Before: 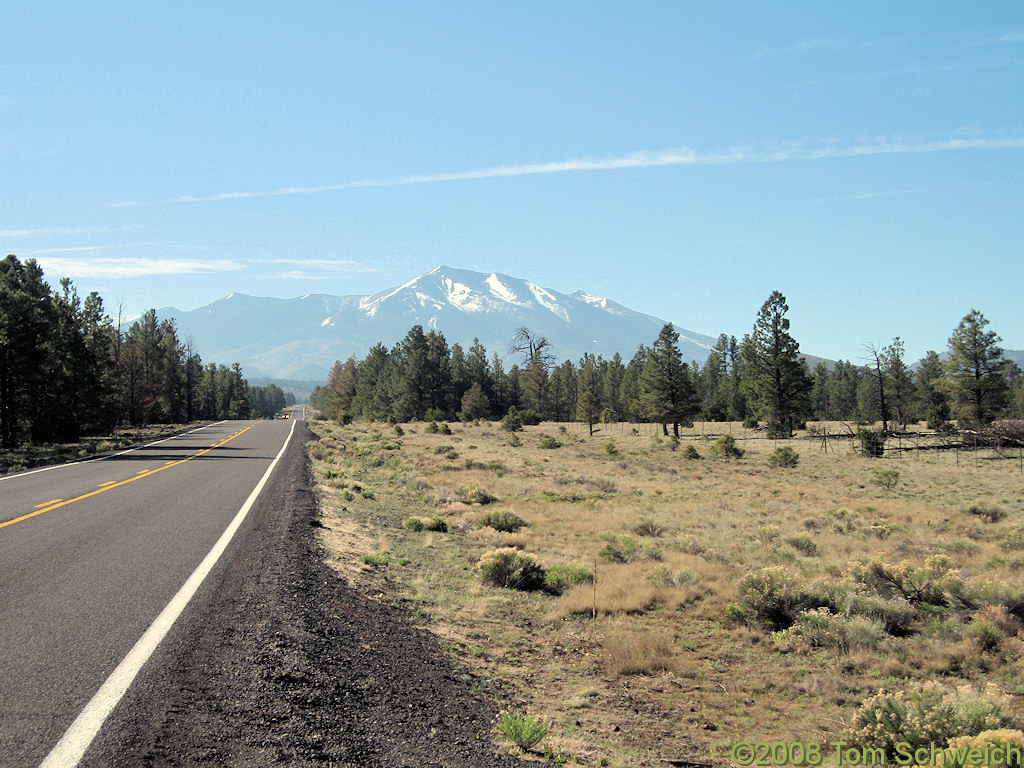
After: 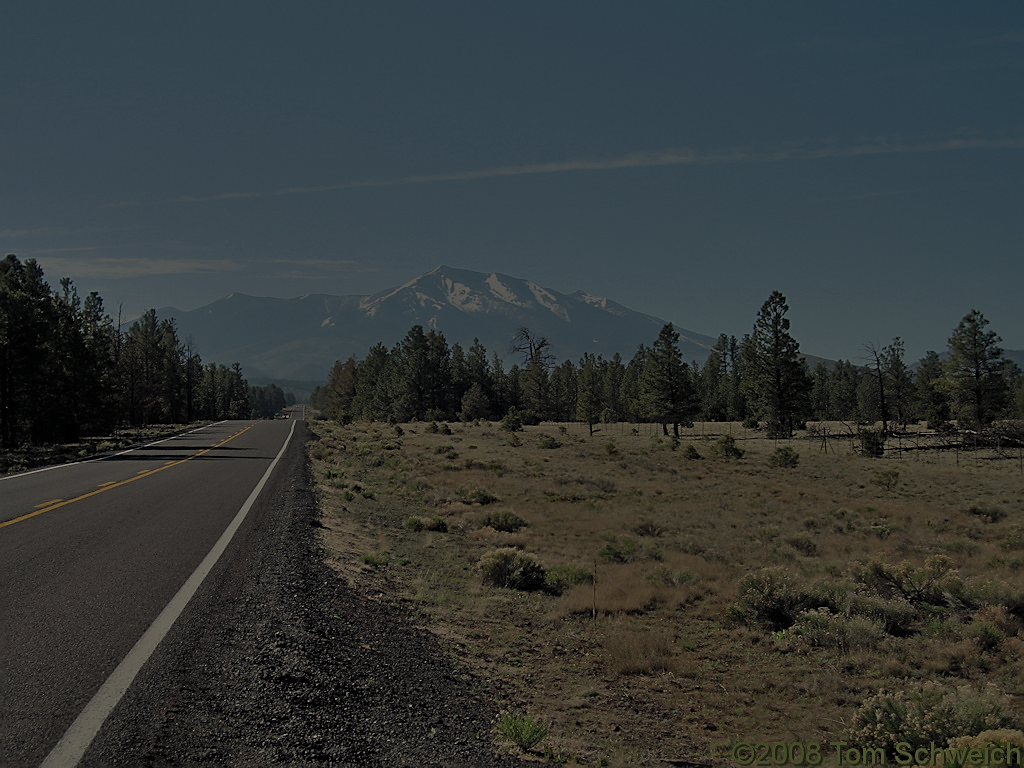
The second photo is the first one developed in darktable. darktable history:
sharpen: on, module defaults
shadows and highlights: white point adjustment 0.1, highlights -70, soften with gaussian
tone equalizer: -8 EV -2 EV, -7 EV -2 EV, -6 EV -2 EV, -5 EV -2 EV, -4 EV -2 EV, -3 EV -2 EV, -2 EV -2 EV, -1 EV -1.63 EV, +0 EV -2 EV
